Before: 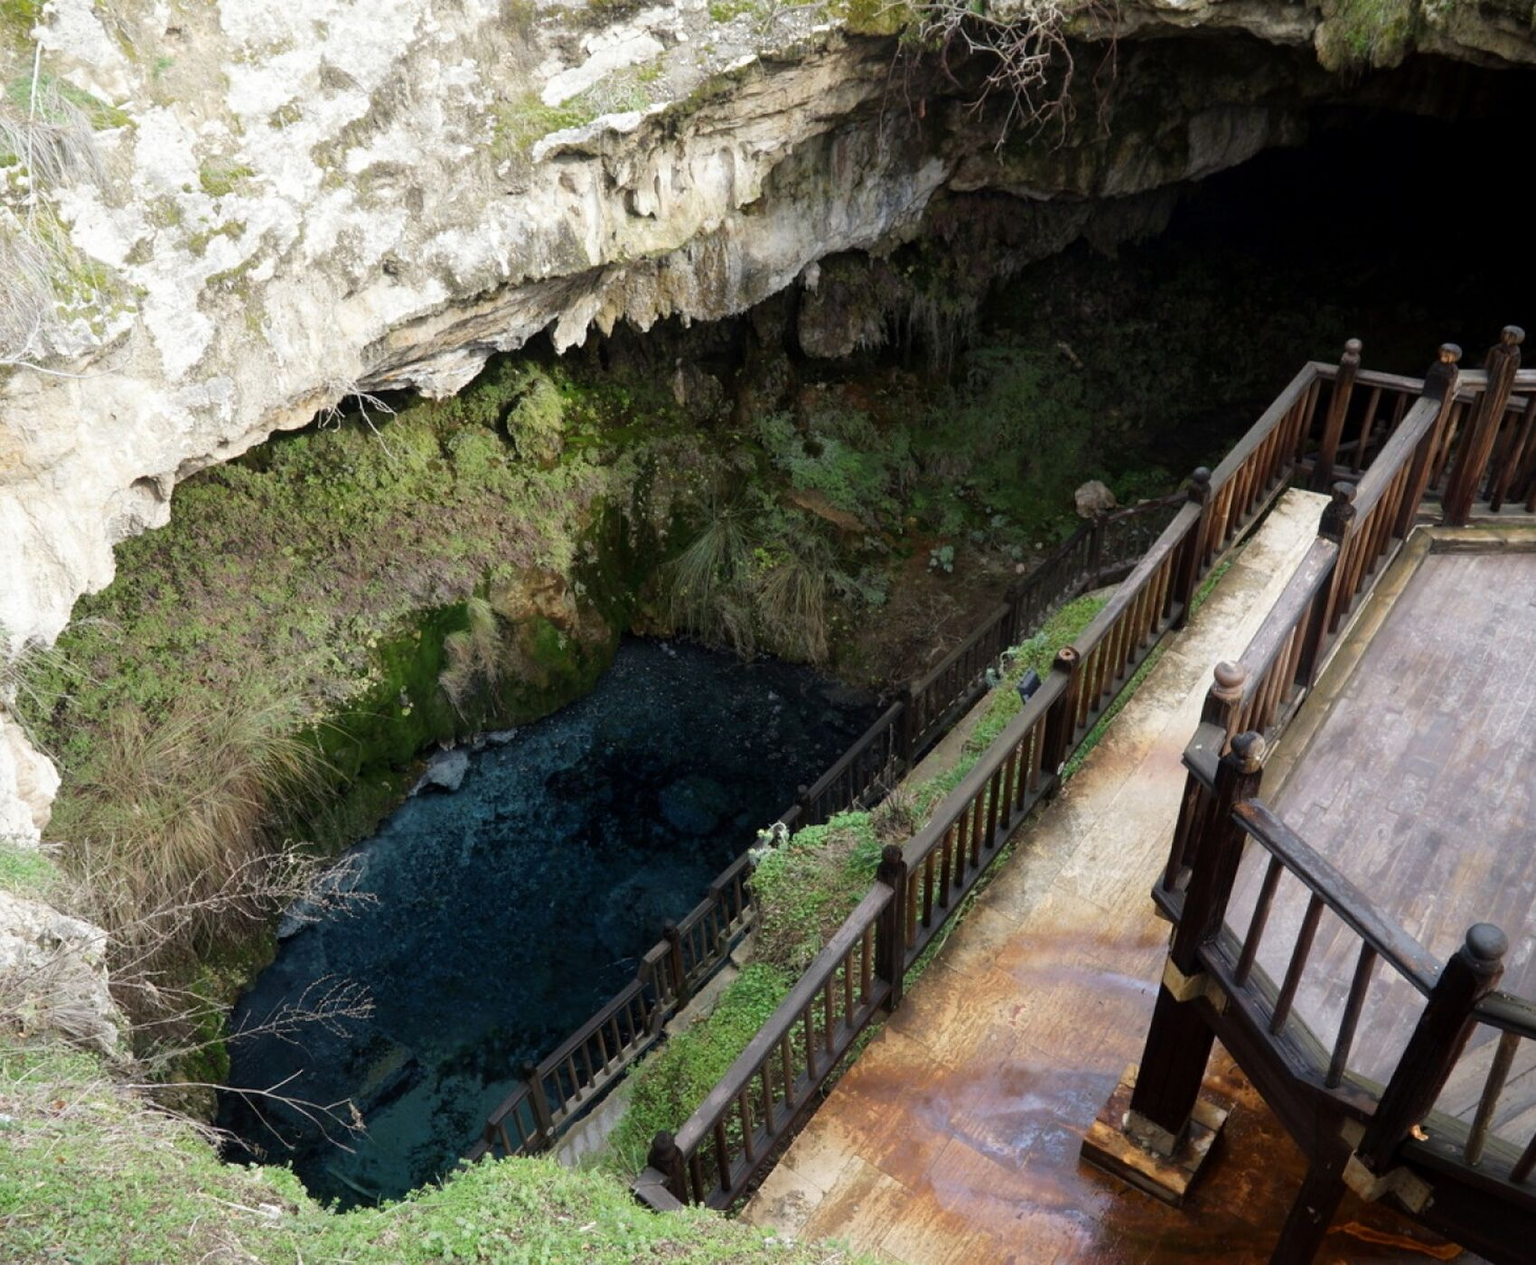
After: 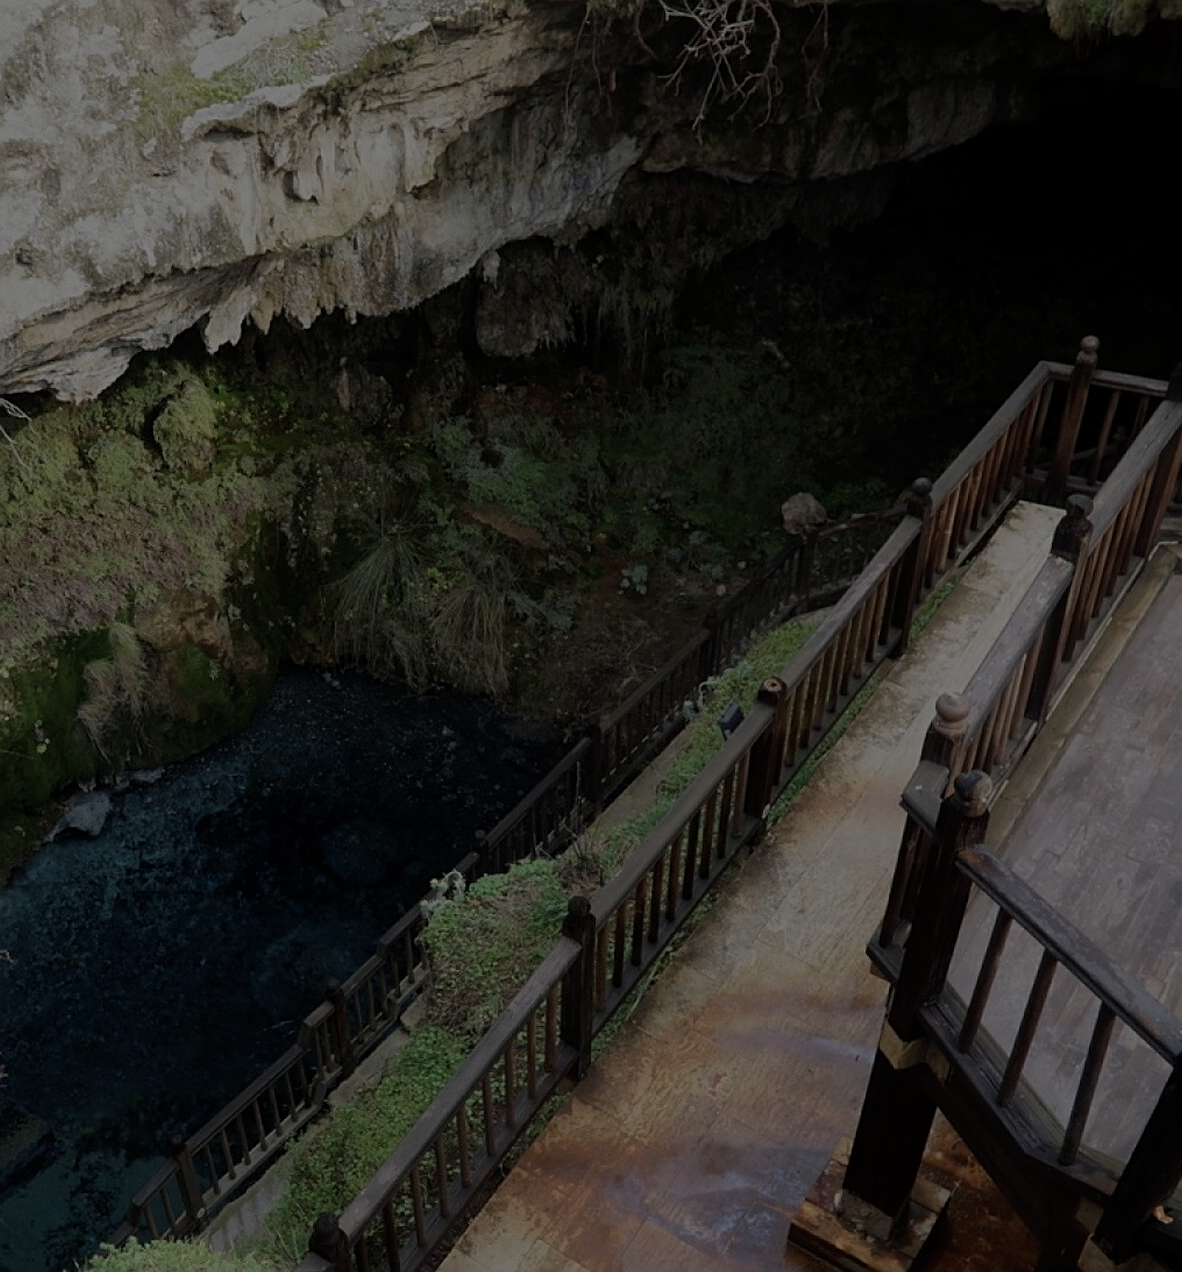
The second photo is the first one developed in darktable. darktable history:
crop and rotate: left 24.034%, top 2.838%, right 6.406%, bottom 6.299%
sharpen: on, module defaults
color balance rgb: perceptual brilliance grading › global brilliance -48.39%
